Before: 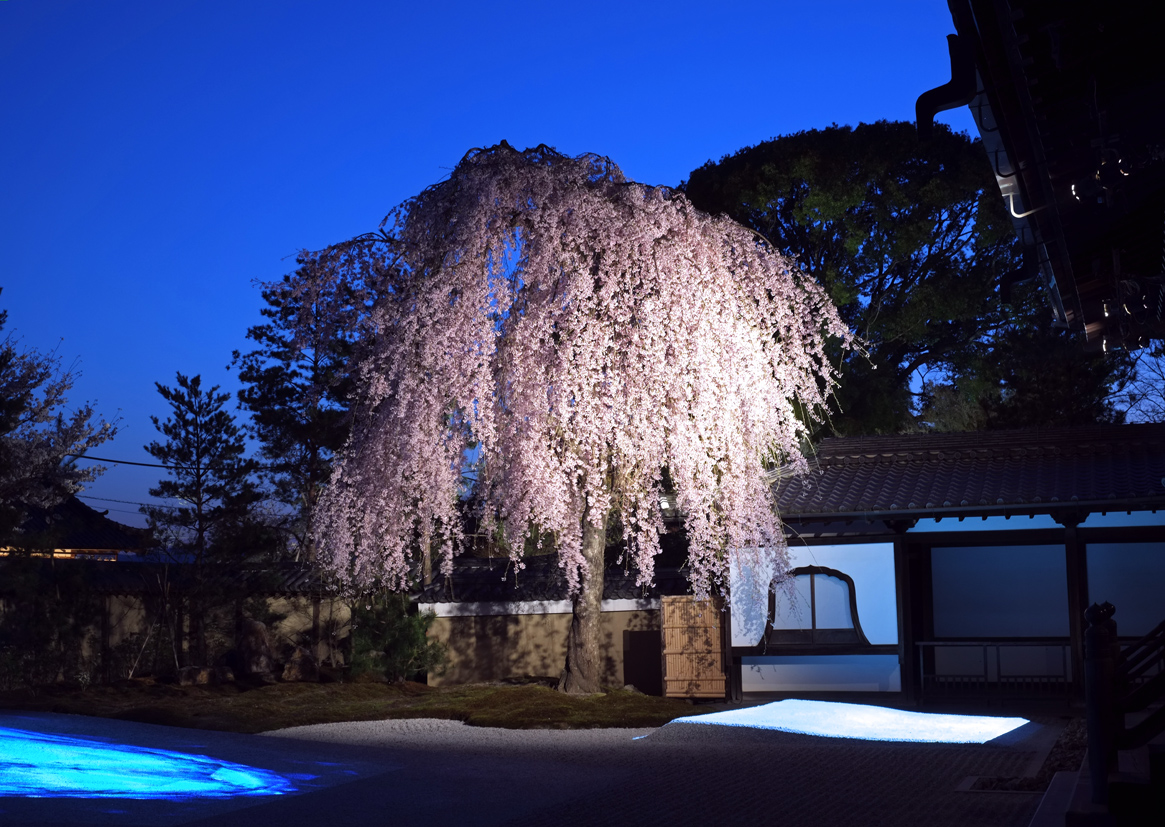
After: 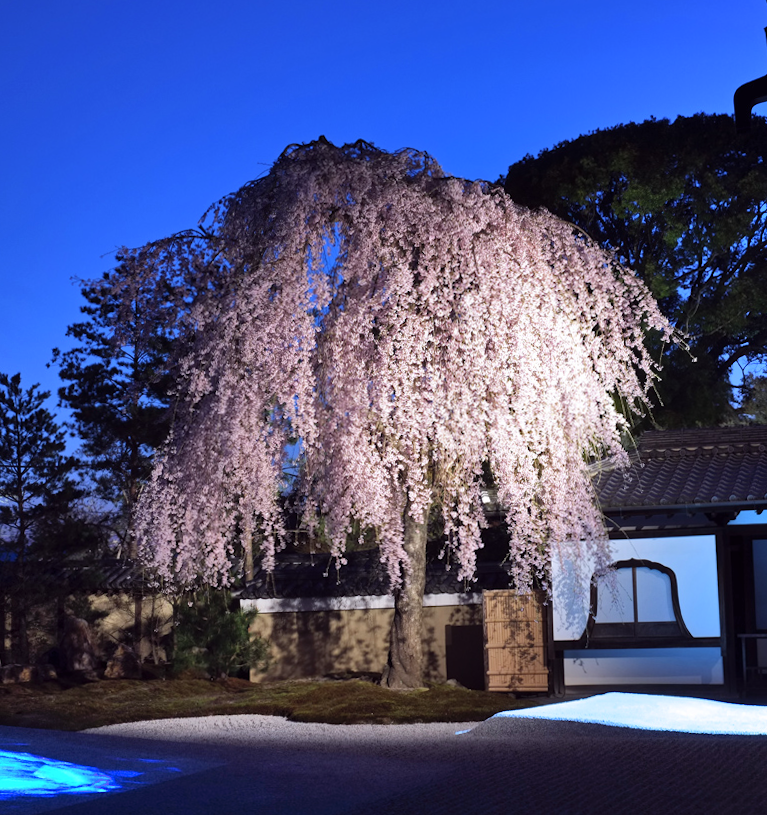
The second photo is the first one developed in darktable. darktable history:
crop and rotate: left 15.055%, right 18.278%
rotate and perspective: rotation -0.45°, automatic cropping original format, crop left 0.008, crop right 0.992, crop top 0.012, crop bottom 0.988
shadows and highlights: low approximation 0.01, soften with gaussian
